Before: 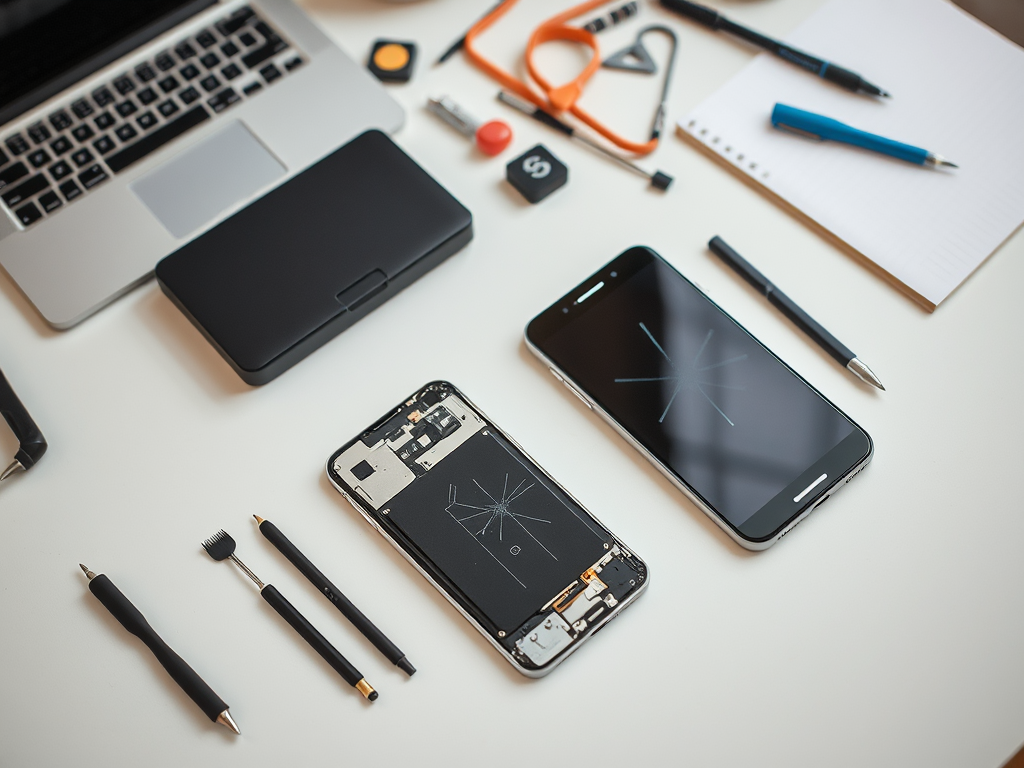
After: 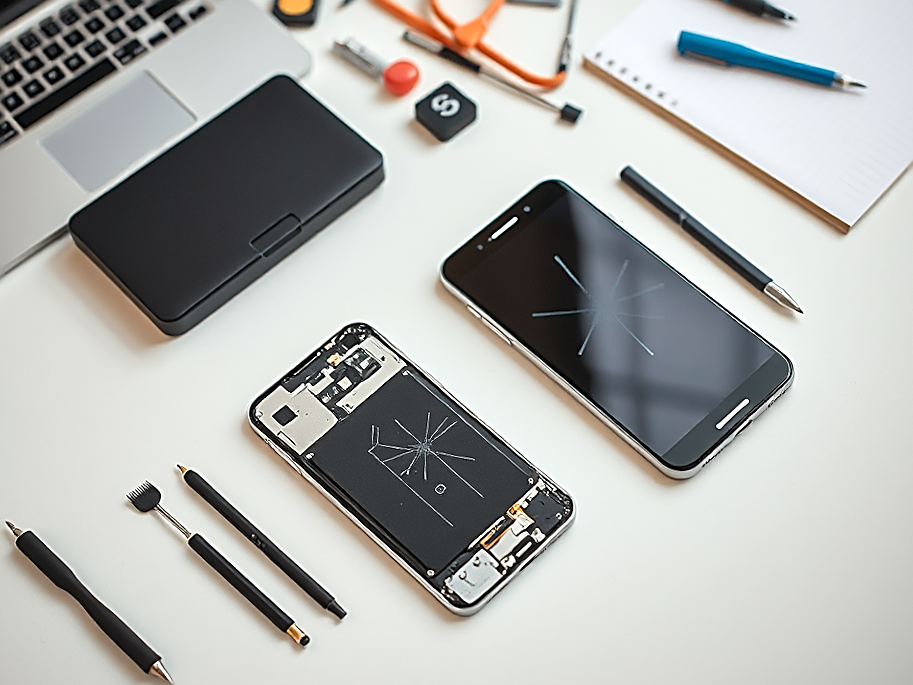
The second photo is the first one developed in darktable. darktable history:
crop and rotate: angle 2.47°, left 5.726%, top 5.698%
exposure: exposure 0.154 EV, compensate highlight preservation false
sharpen: amount 1.001
